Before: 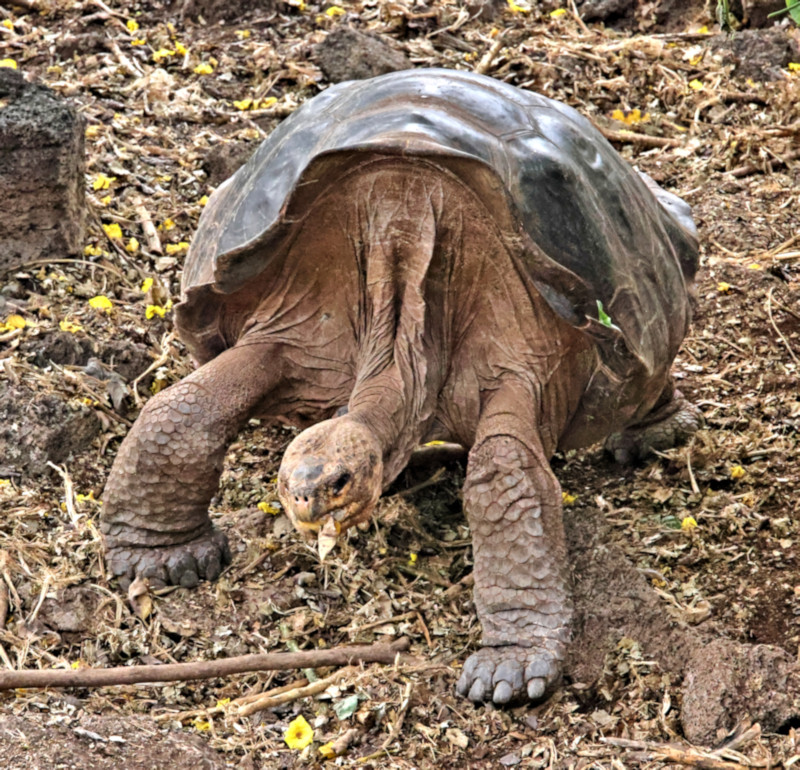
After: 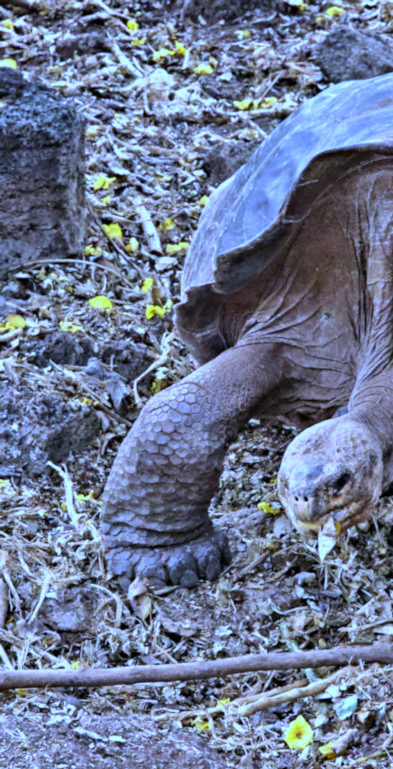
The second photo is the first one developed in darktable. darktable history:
crop and rotate: left 0%, top 0%, right 50.845%
white balance: red 0.766, blue 1.537
